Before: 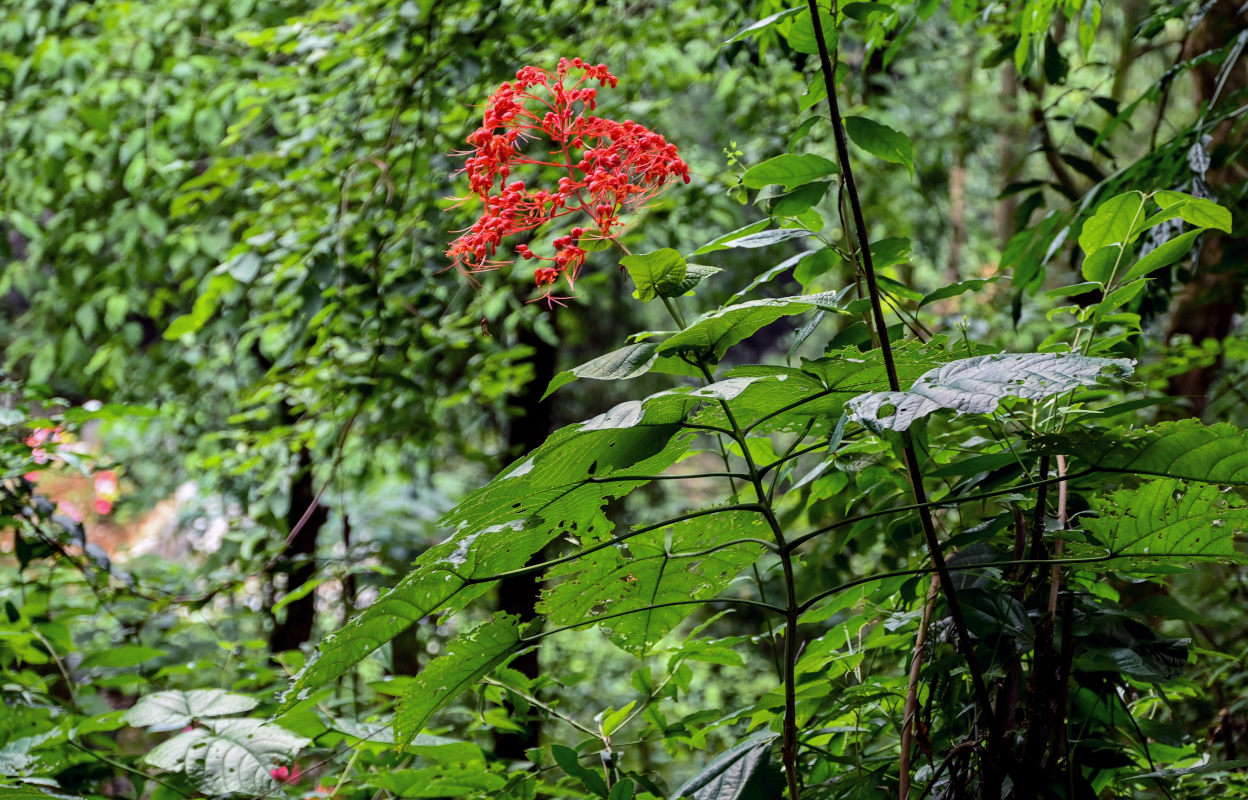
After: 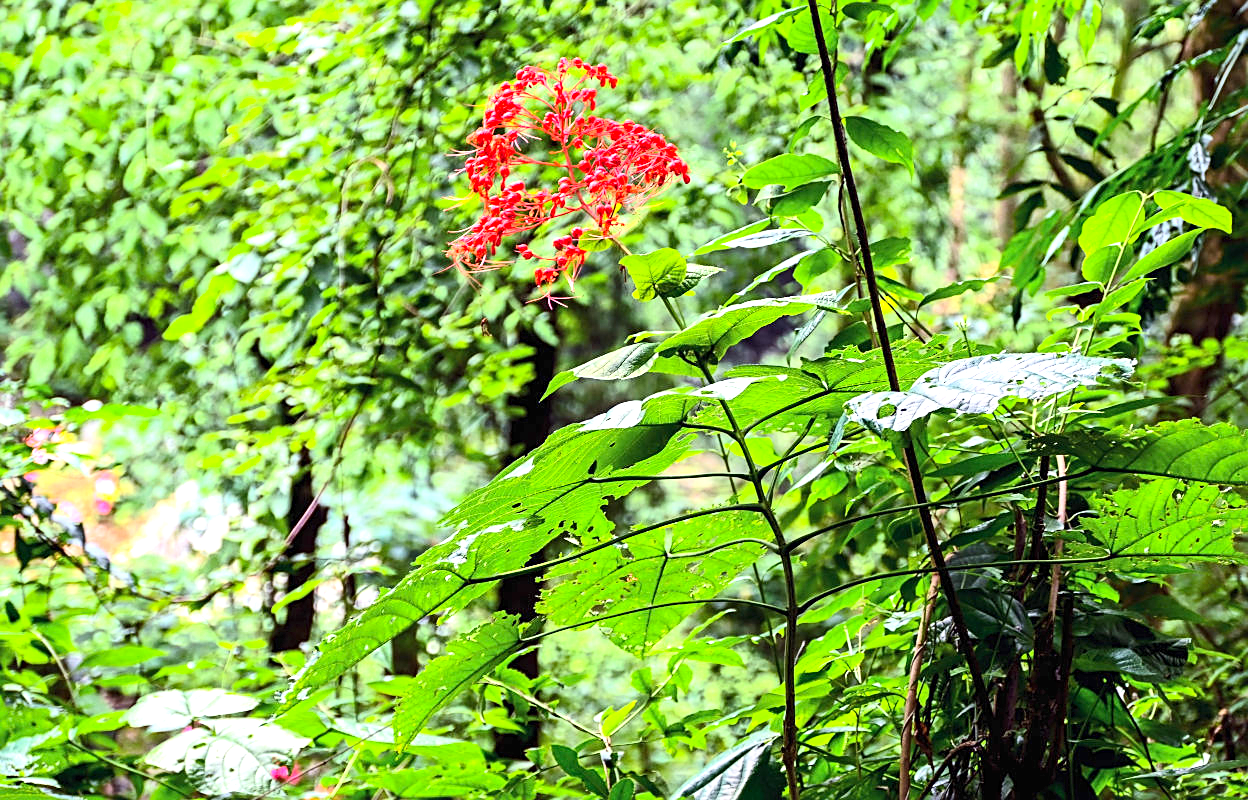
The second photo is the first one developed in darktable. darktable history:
contrast brightness saturation: contrast 0.201, brightness 0.157, saturation 0.227
exposure: black level correction 0, exposure 1.171 EV, compensate exposure bias true, compensate highlight preservation false
sharpen: on, module defaults
